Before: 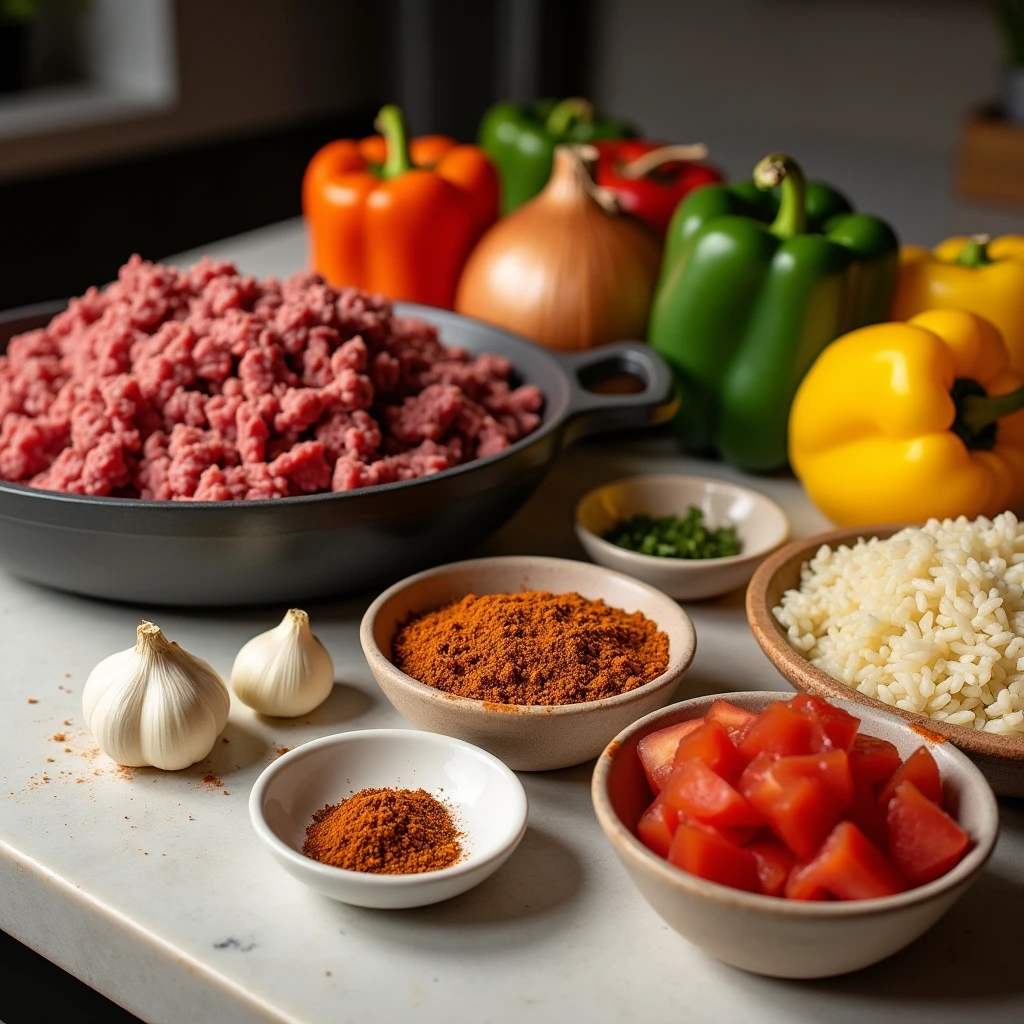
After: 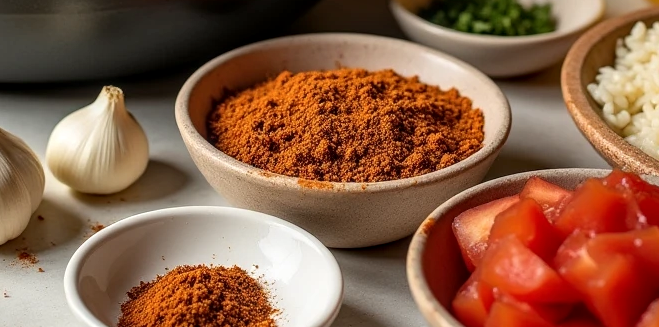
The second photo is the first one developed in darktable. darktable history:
crop: left 18.091%, top 51.13%, right 17.525%, bottom 16.85%
local contrast: on, module defaults
